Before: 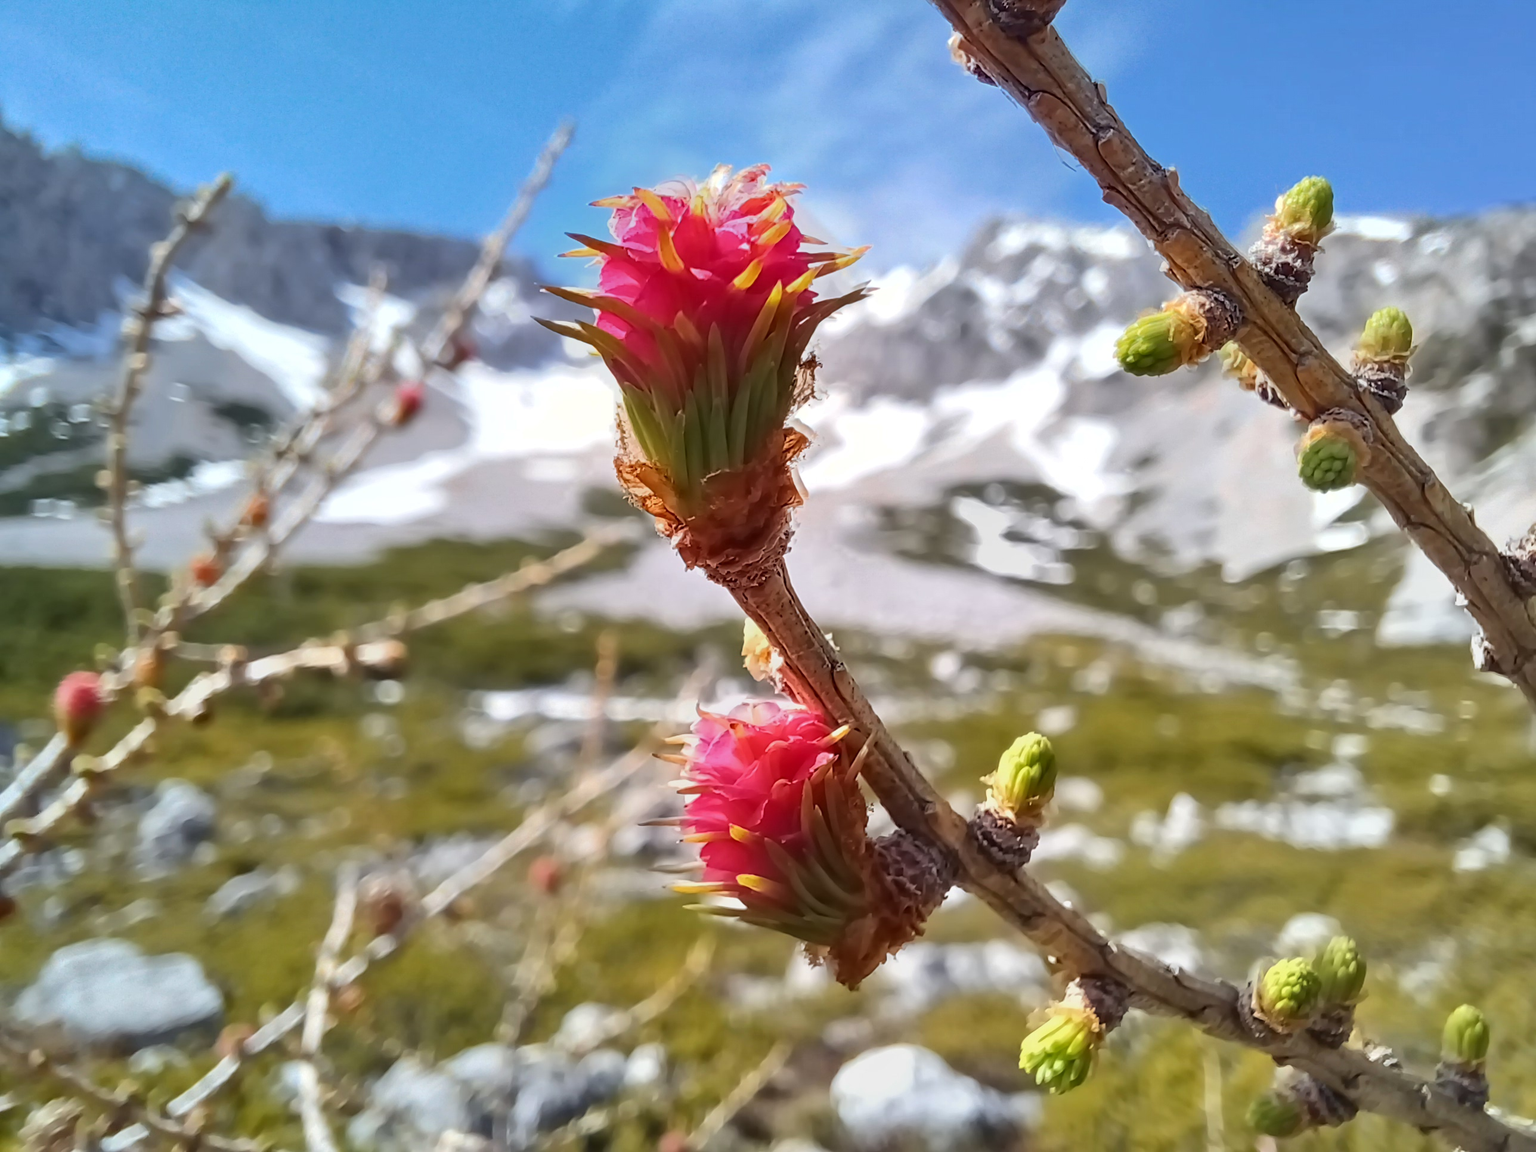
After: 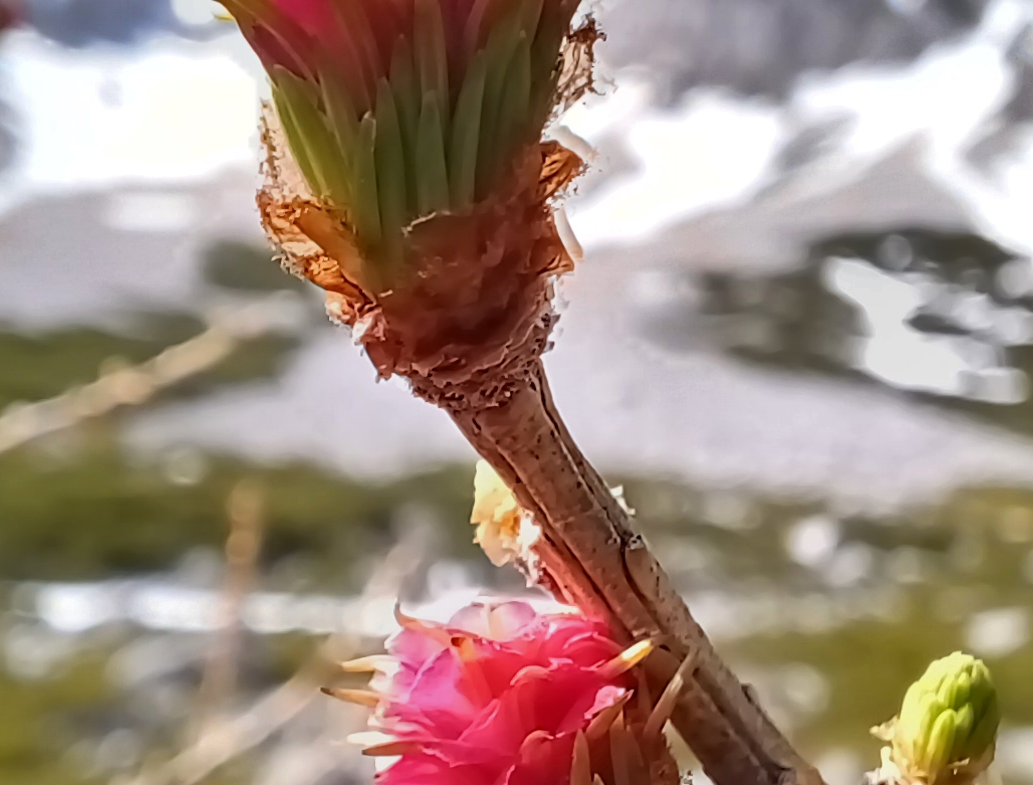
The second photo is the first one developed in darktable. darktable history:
shadows and highlights: shadows color adjustment 99.17%, highlights color adjustment 0.766%, soften with gaussian
crop: left 30.032%, top 29.826%, right 29.846%, bottom 29.521%
